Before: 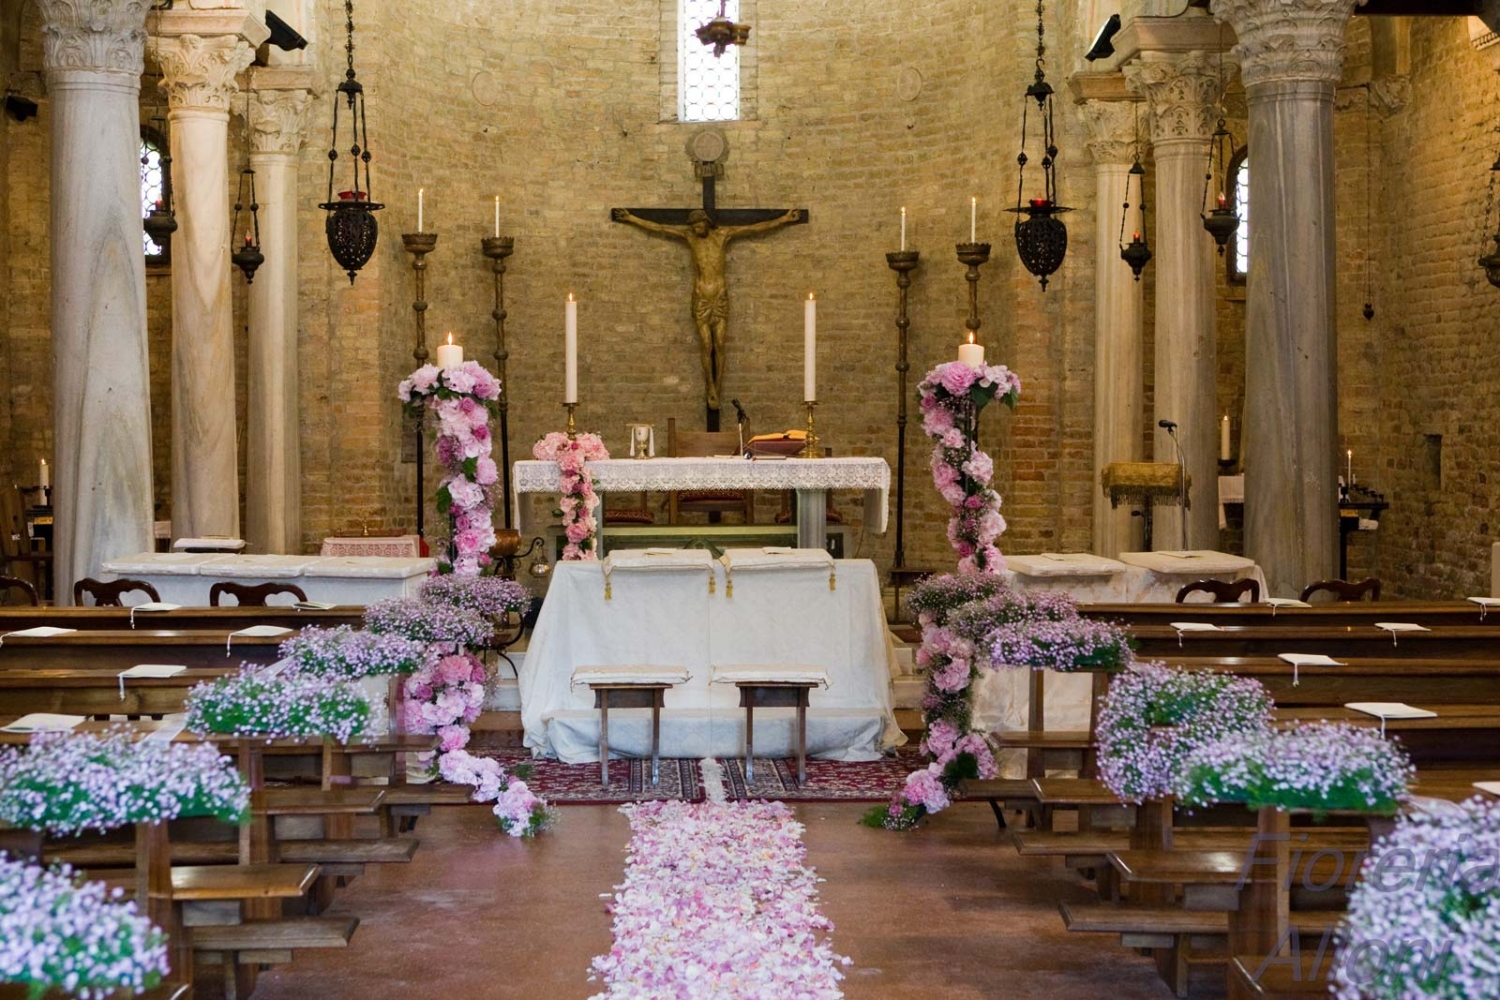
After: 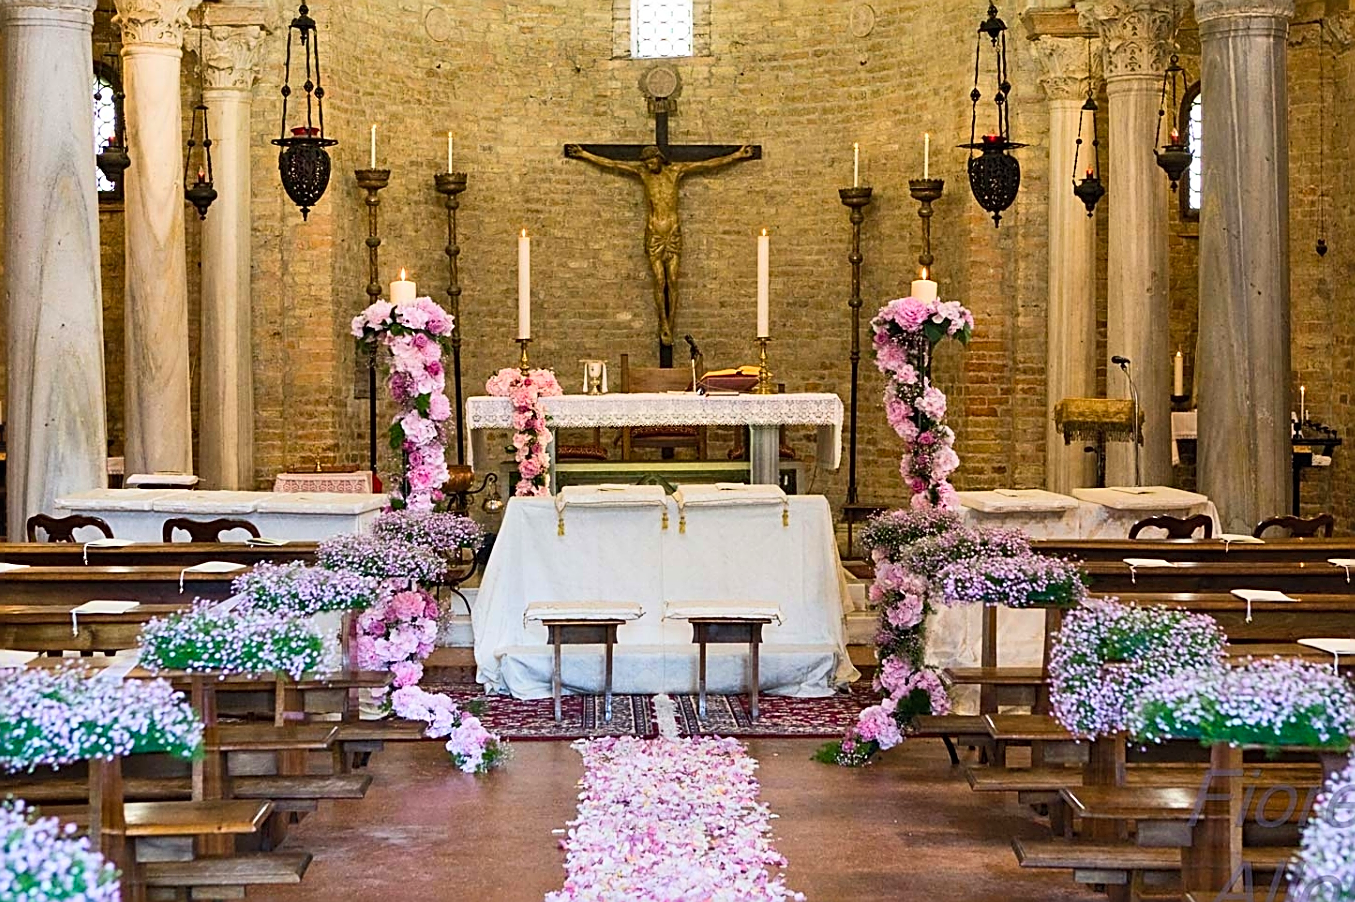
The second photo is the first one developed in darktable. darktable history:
contrast brightness saturation: contrast 0.201, brightness 0.165, saturation 0.226
sharpen: amount 0.986
shadows and highlights: low approximation 0.01, soften with gaussian
crop: left 3.187%, top 6.479%, right 6.423%, bottom 3.305%
